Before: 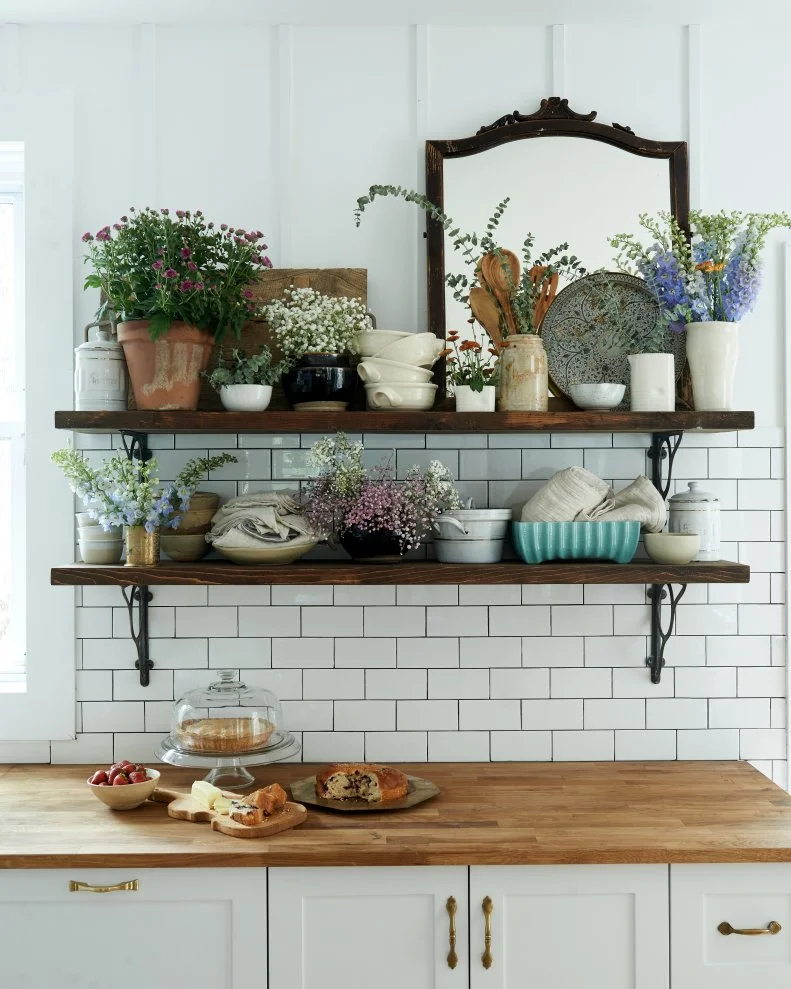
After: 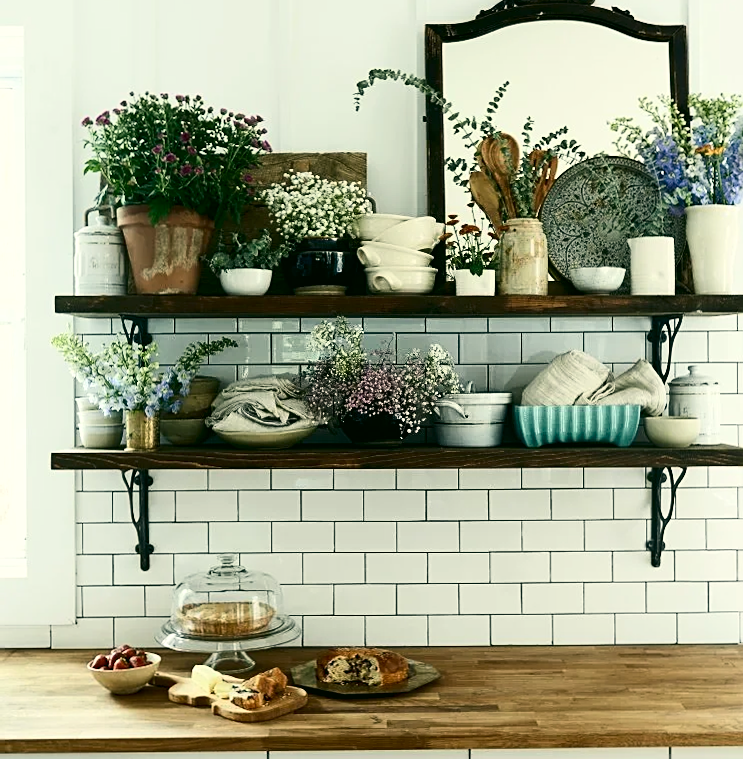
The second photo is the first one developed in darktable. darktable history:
crop and rotate: angle 0.1°, top 11.734%, right 5.821%, bottom 11.339%
color correction: highlights a* -0.62, highlights b* 9.35, shadows a* -9.3, shadows b* 0.741
contrast brightness saturation: contrast 0.273
sharpen: on, module defaults
levels: levels [0, 0.492, 0.984]
